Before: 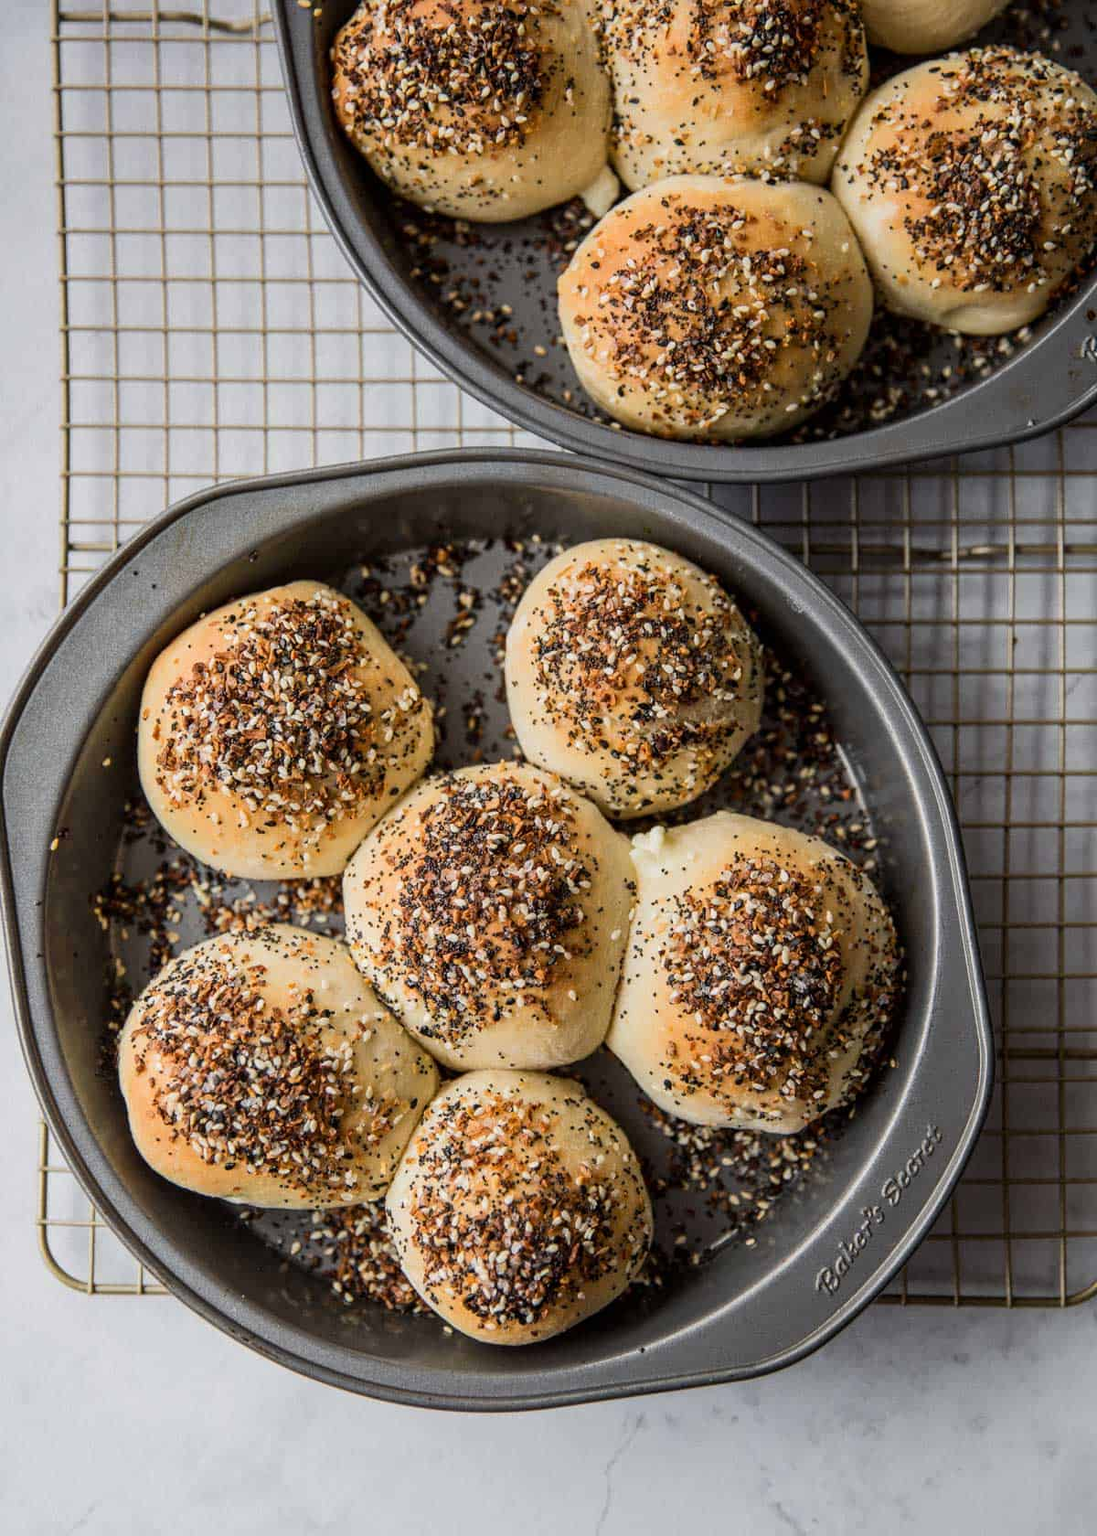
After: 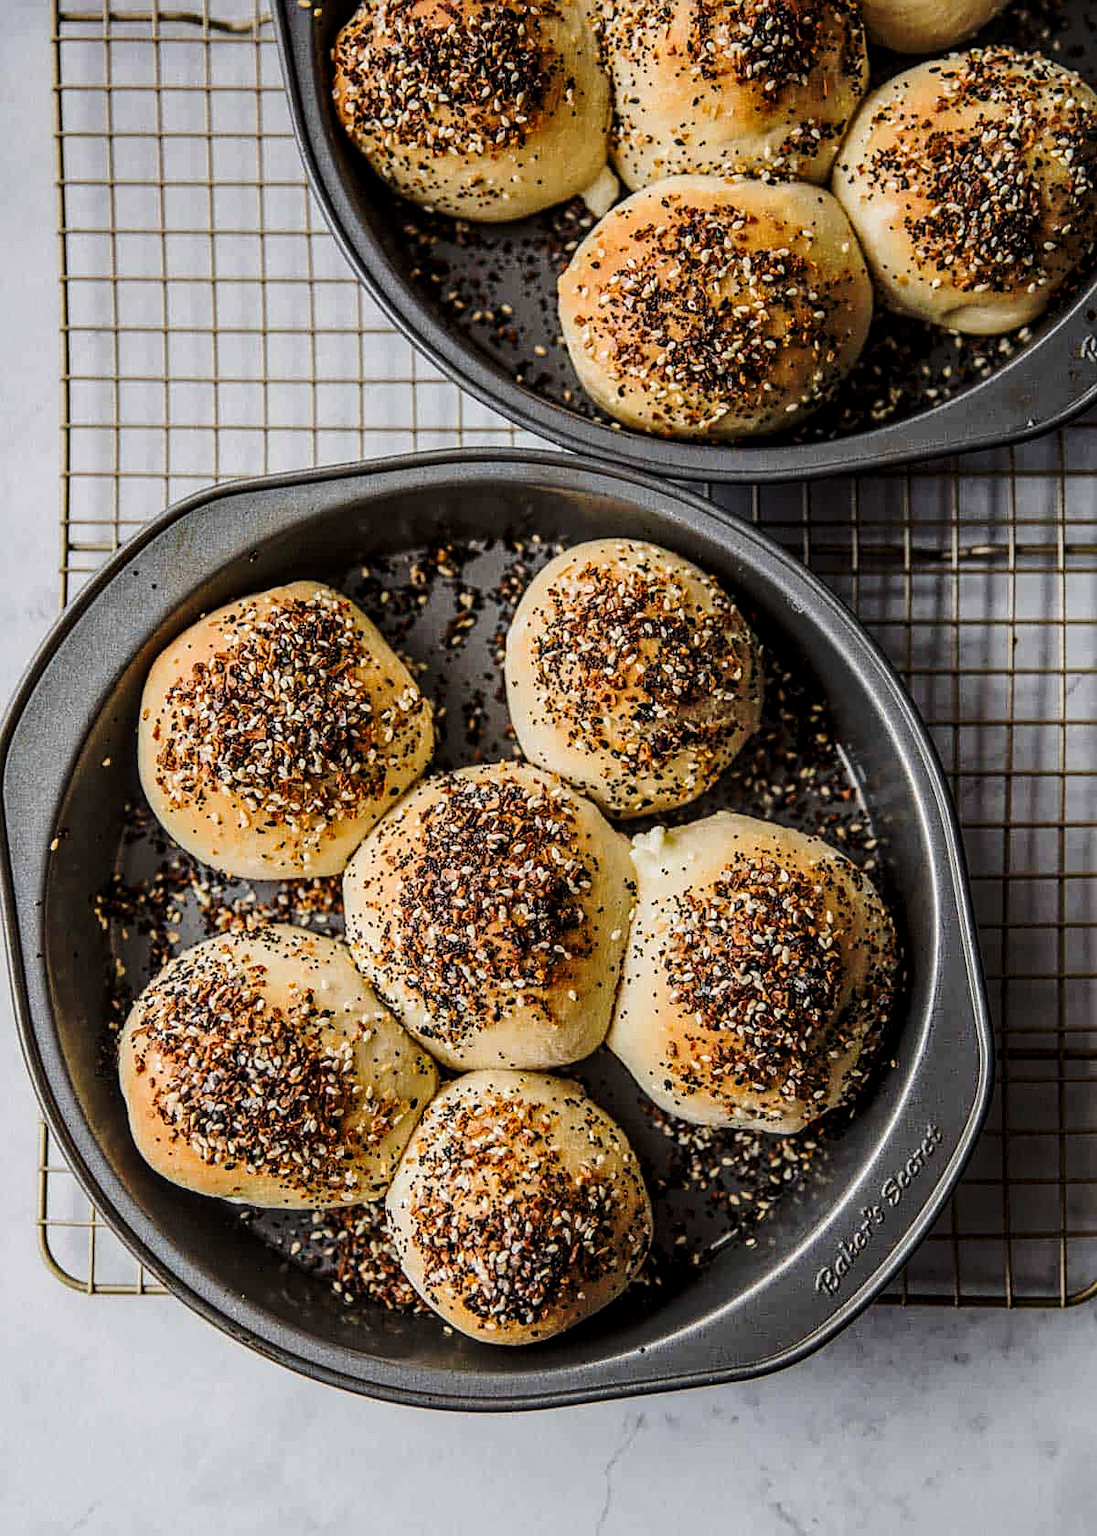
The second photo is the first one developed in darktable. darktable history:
sharpen: on, module defaults
base curve: curves: ch0 [(0, 0) (0.073, 0.04) (0.157, 0.139) (0.492, 0.492) (0.758, 0.758) (1, 1)], preserve colors none
local contrast: detail 130%
